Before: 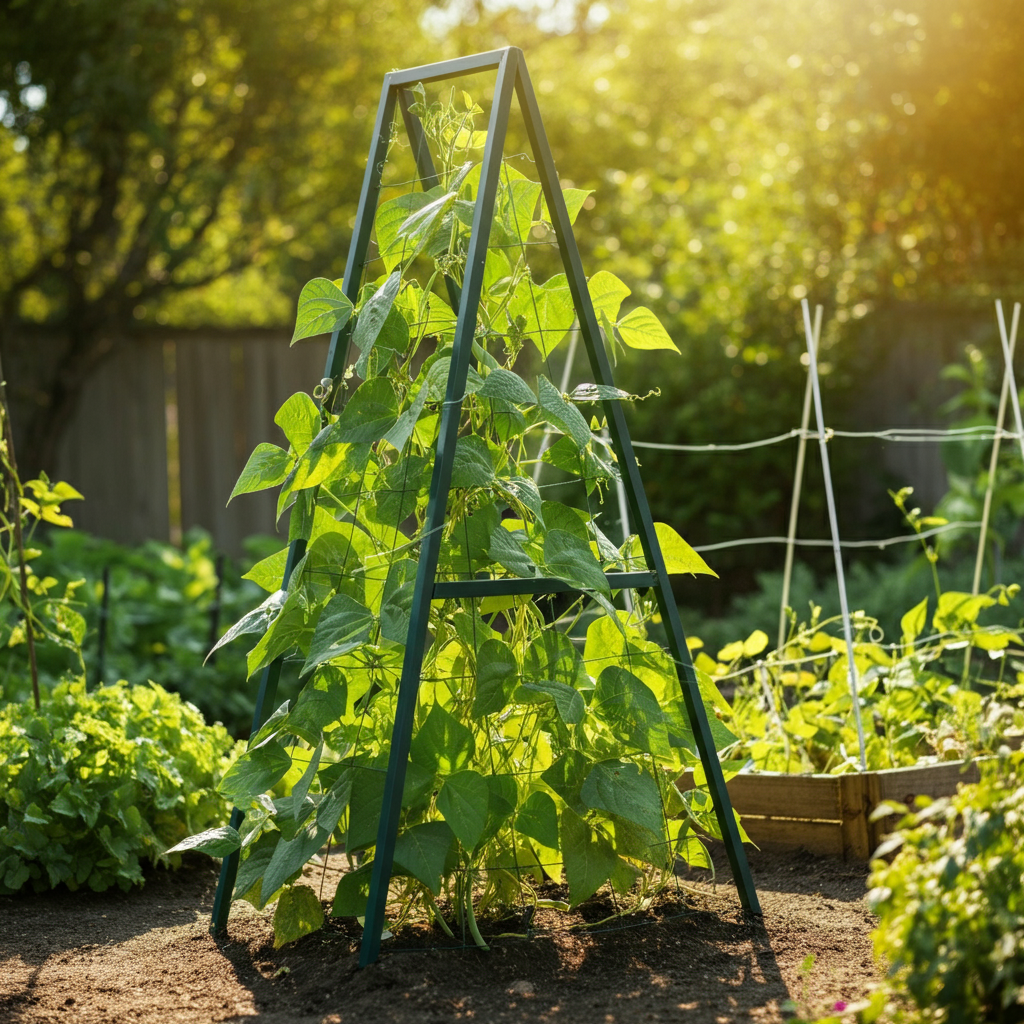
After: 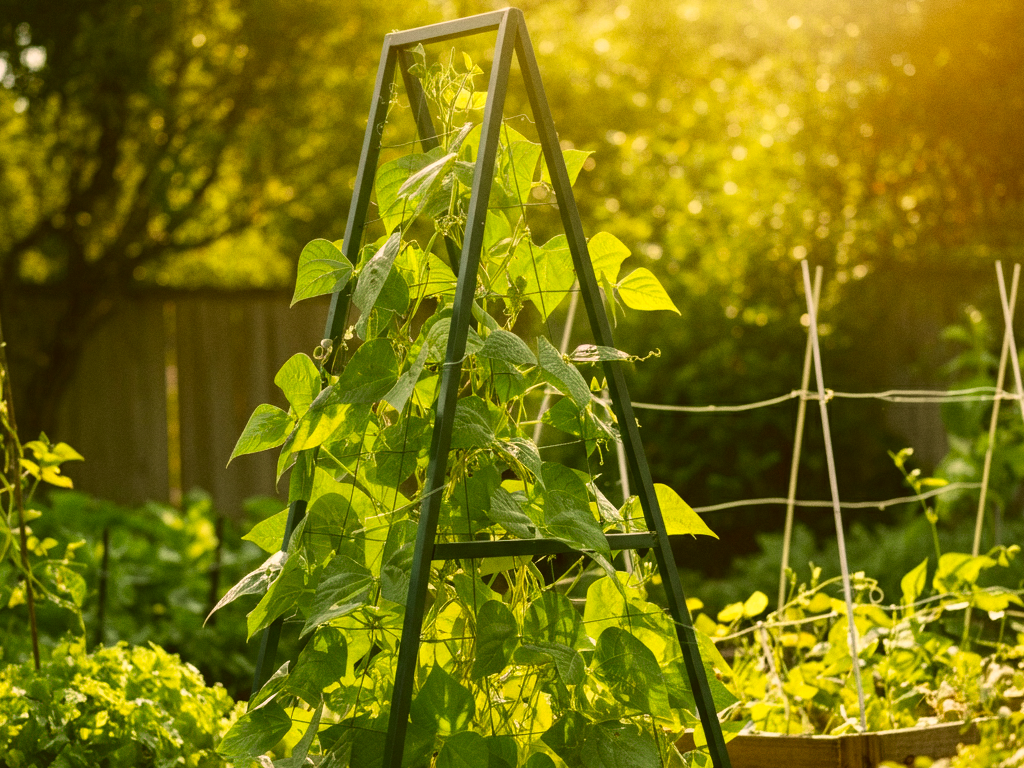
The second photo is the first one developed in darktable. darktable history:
tone equalizer: on, module defaults
velvia: on, module defaults
grain: coarseness 0.09 ISO, strength 16.61%
crop: top 3.857%, bottom 21.132%
color correction: highlights a* 8.98, highlights b* 15.09, shadows a* -0.49, shadows b* 26.52
